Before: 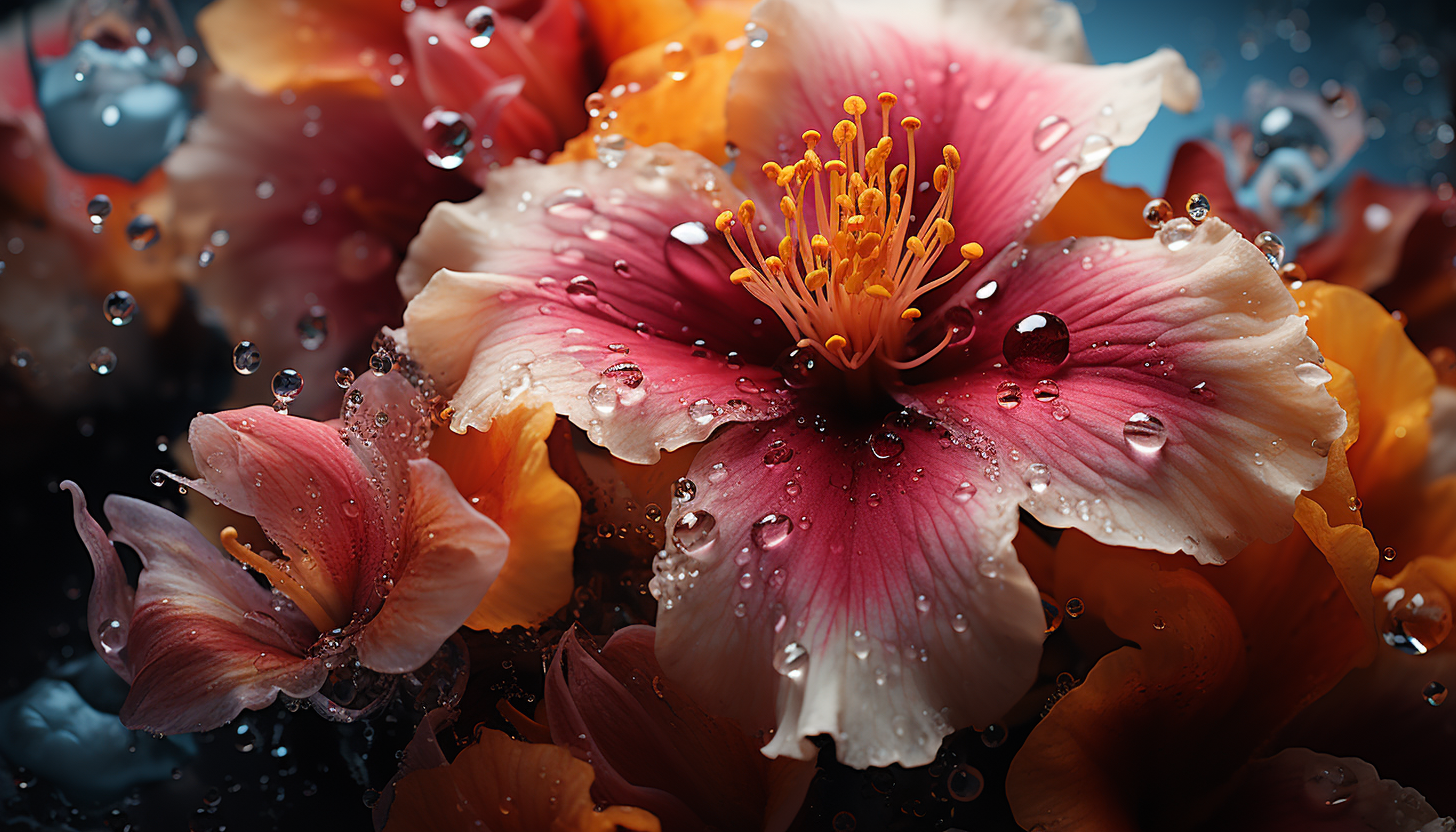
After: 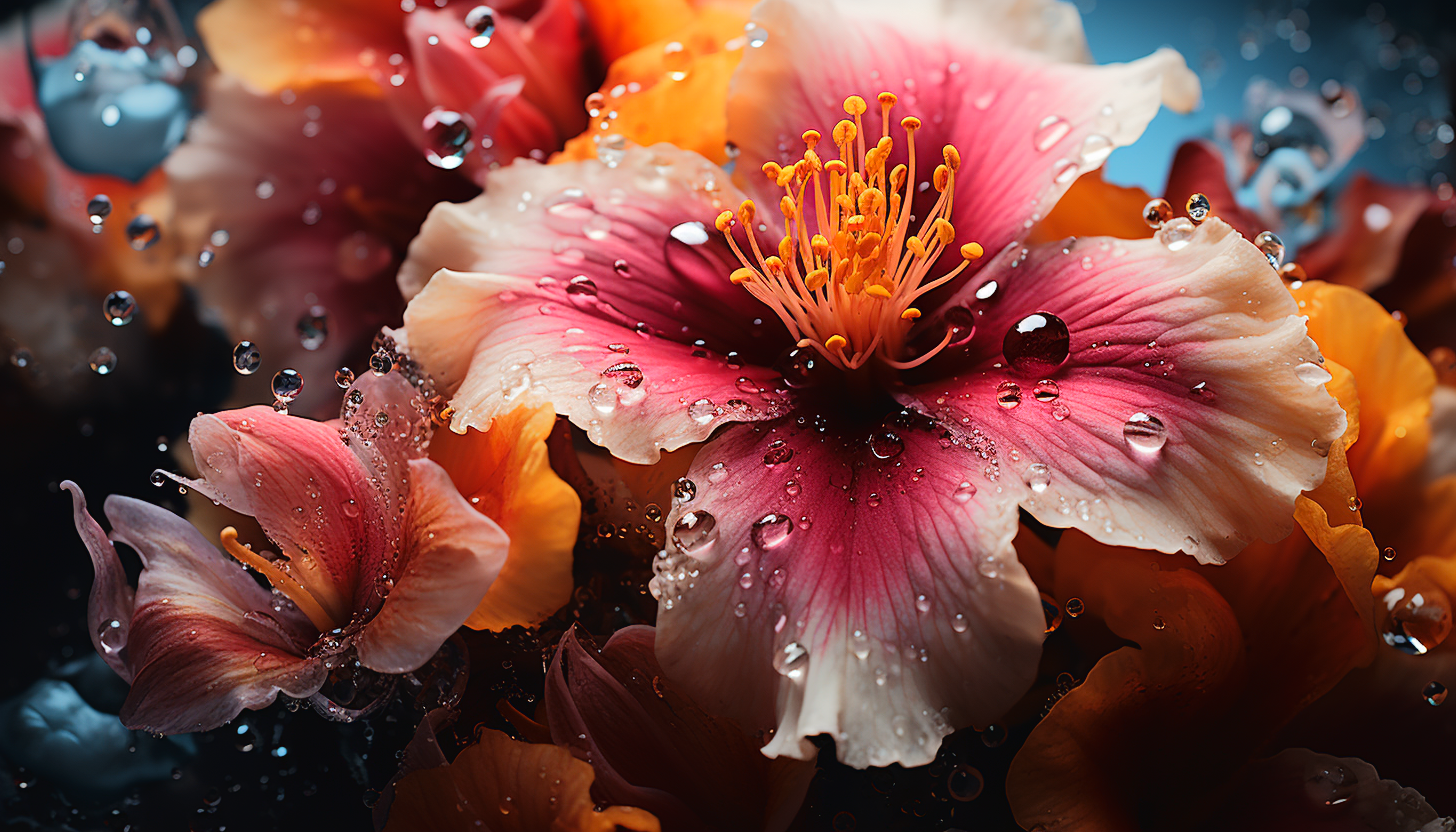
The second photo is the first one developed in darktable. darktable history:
tone curve: curves: ch0 [(0, 0.019) (0.066, 0.054) (0.184, 0.184) (0.369, 0.417) (0.501, 0.586) (0.617, 0.71) (0.743, 0.787) (0.997, 0.997)]; ch1 [(0, 0) (0.187, 0.156) (0.388, 0.372) (0.437, 0.428) (0.474, 0.472) (0.499, 0.5) (0.521, 0.514) (0.548, 0.567) (0.6, 0.629) (0.82, 0.831) (1, 1)]; ch2 [(0, 0) (0.234, 0.227) (0.352, 0.372) (0.459, 0.484) (0.5, 0.505) (0.518, 0.516) (0.529, 0.541) (0.56, 0.594) (0.607, 0.644) (0.74, 0.771) (0.858, 0.873) (0.999, 0.994)], color space Lab, linked channels, preserve colors none
